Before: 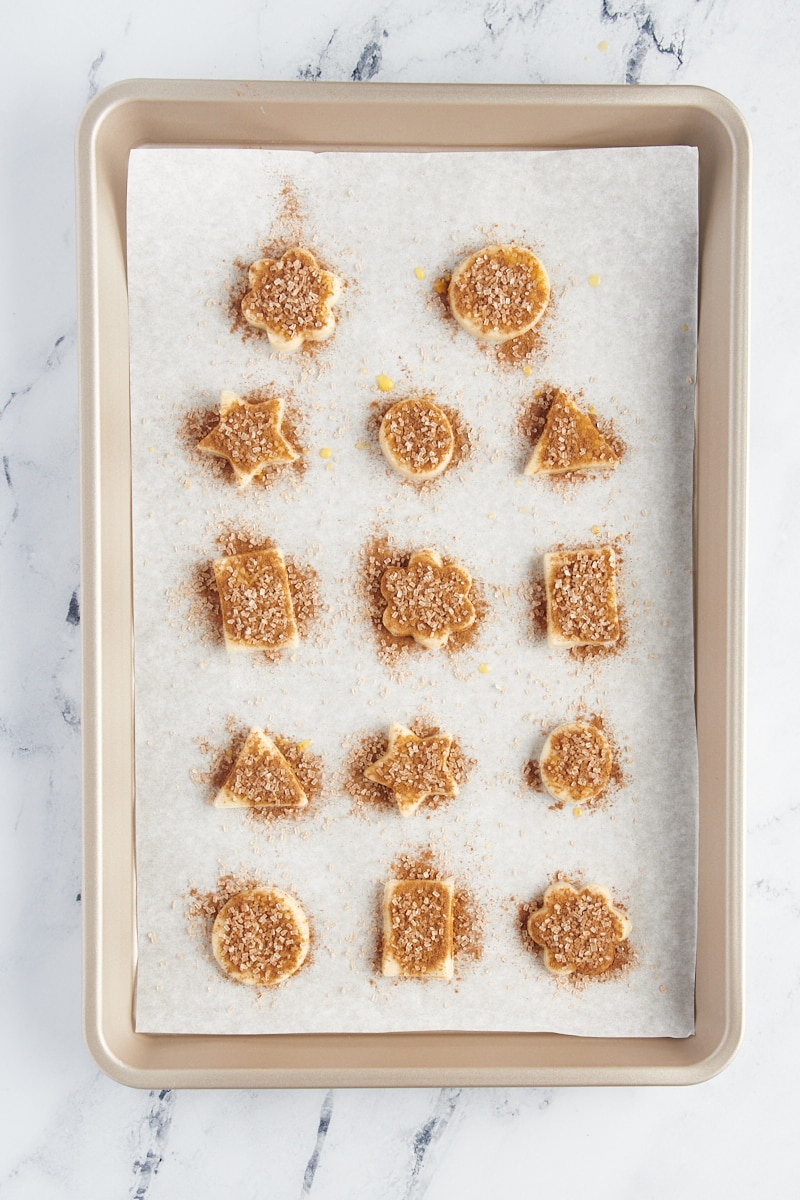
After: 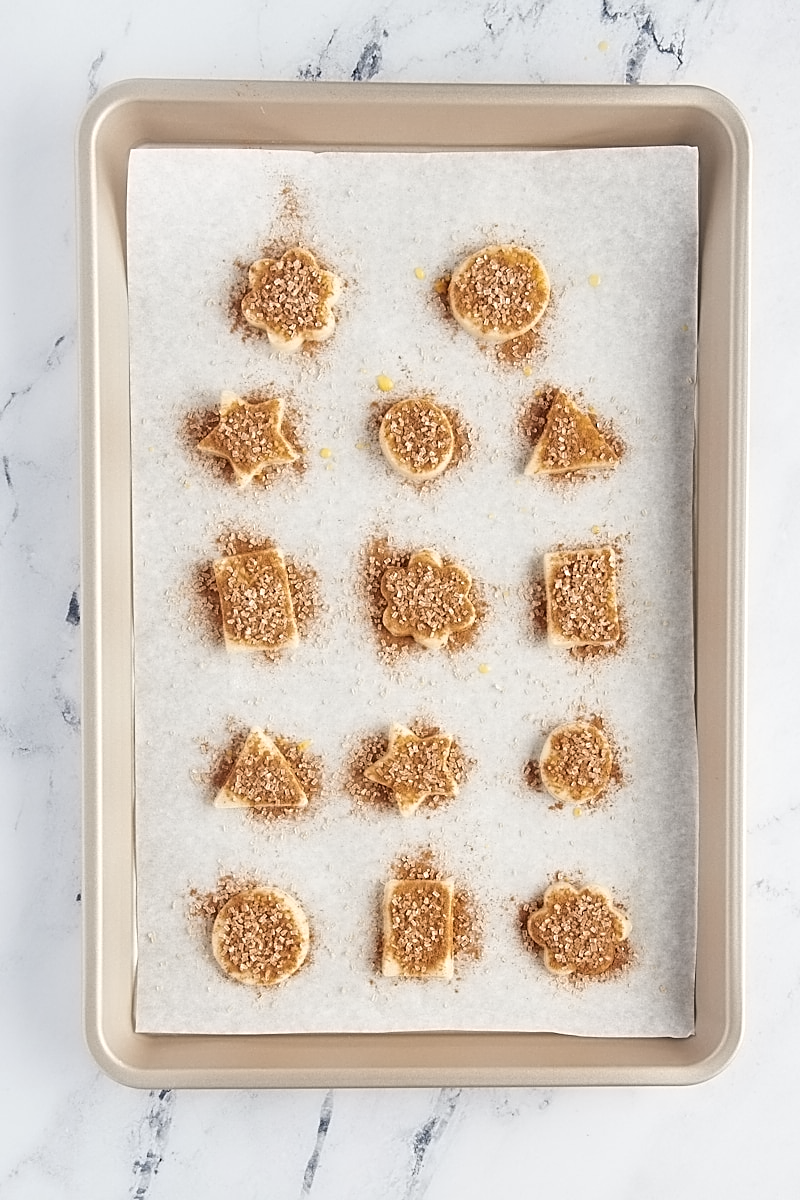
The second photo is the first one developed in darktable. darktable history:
sharpen: amount 0.498
contrast equalizer: y [[0.5 ×6], [0.5 ×6], [0.5 ×6], [0 ×6], [0, 0.039, 0.251, 0.29, 0.293, 0.292]]
